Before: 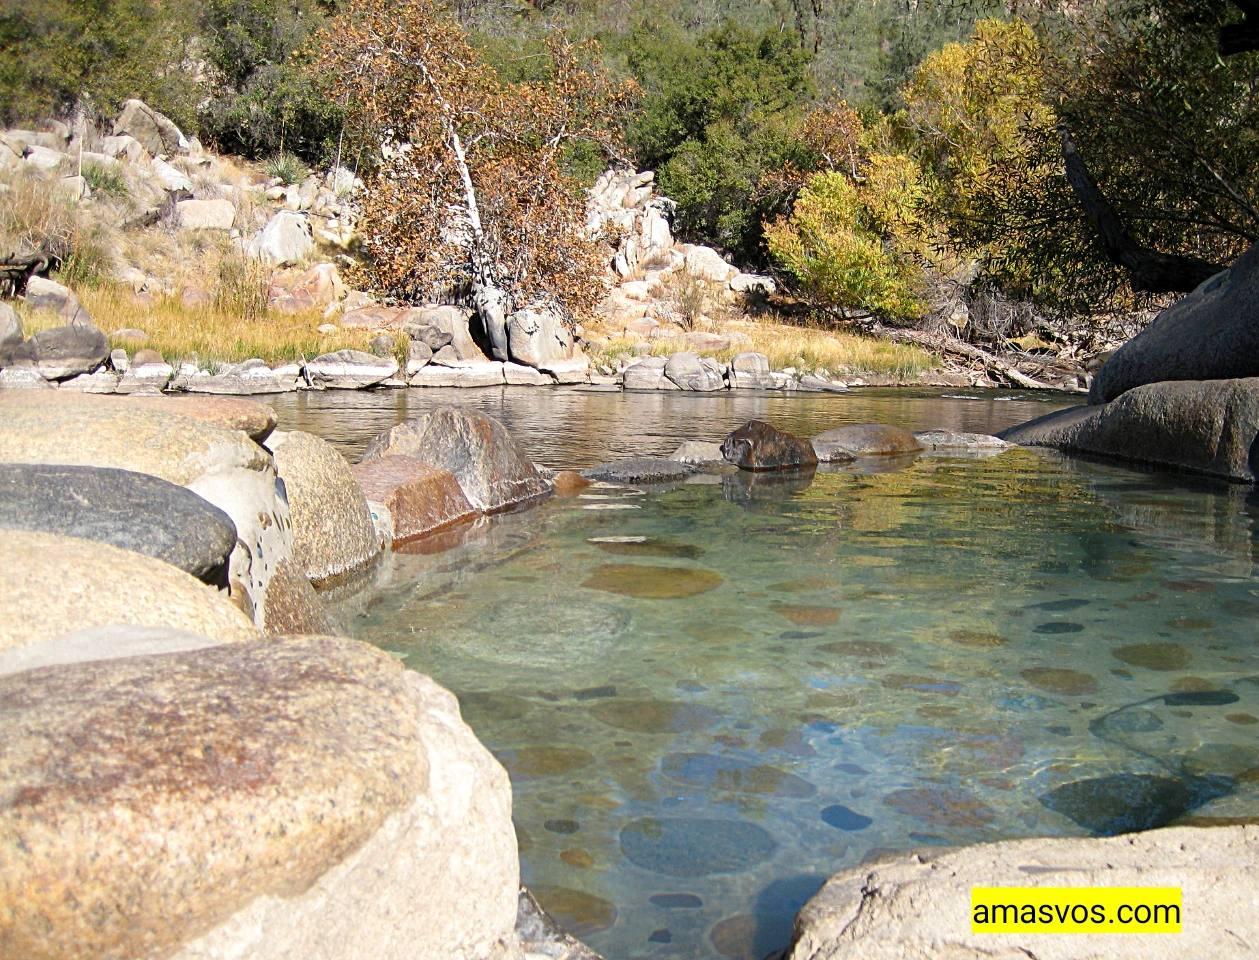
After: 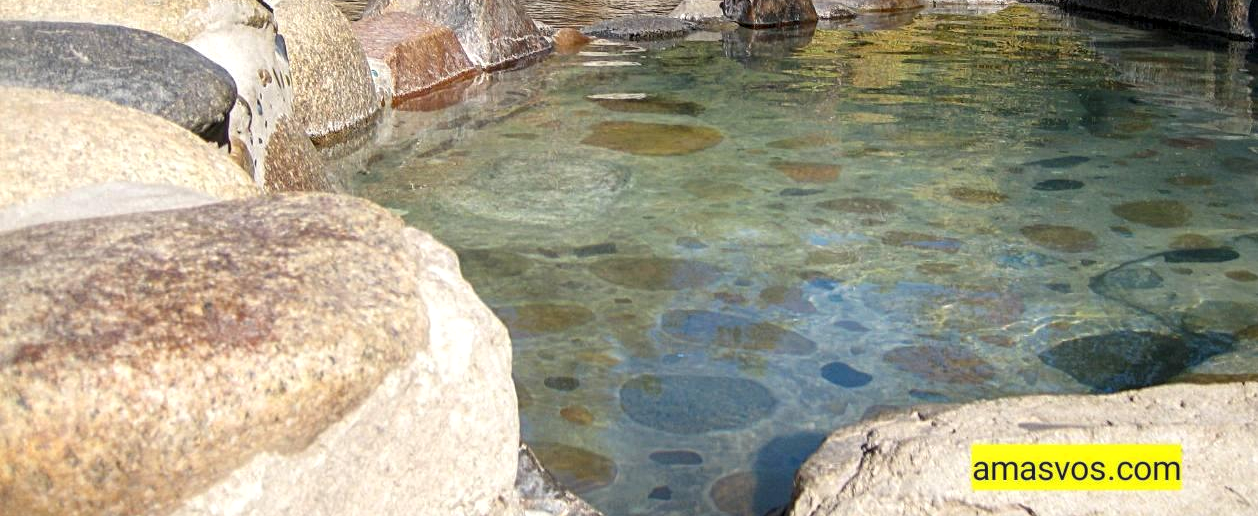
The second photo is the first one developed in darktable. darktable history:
crop and rotate: top 46.217%, right 0.077%
tone equalizer: edges refinement/feathering 500, mask exposure compensation -1.57 EV, preserve details no
local contrast: on, module defaults
